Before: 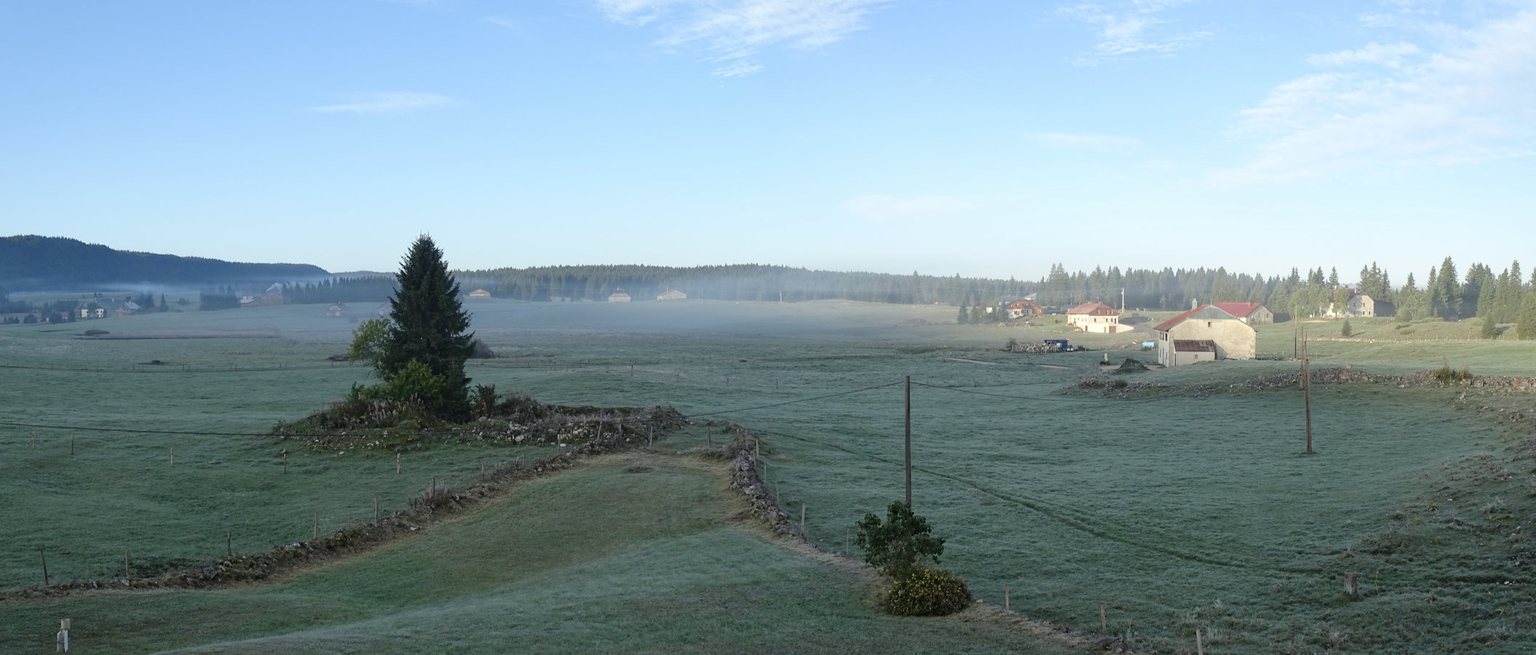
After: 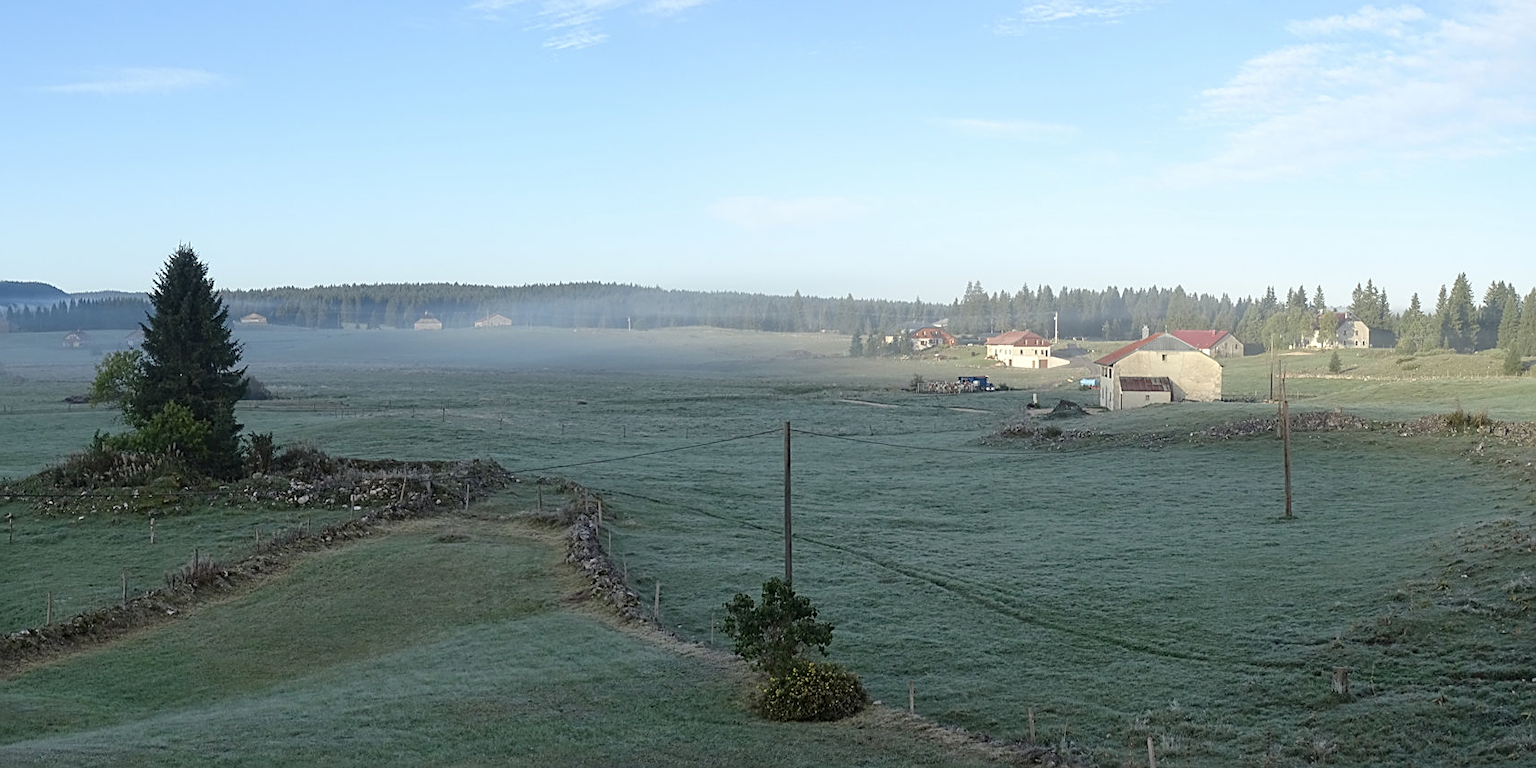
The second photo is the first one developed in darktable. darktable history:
crop and rotate: left 18.024%, top 5.862%, right 1.811%
sharpen: on, module defaults
